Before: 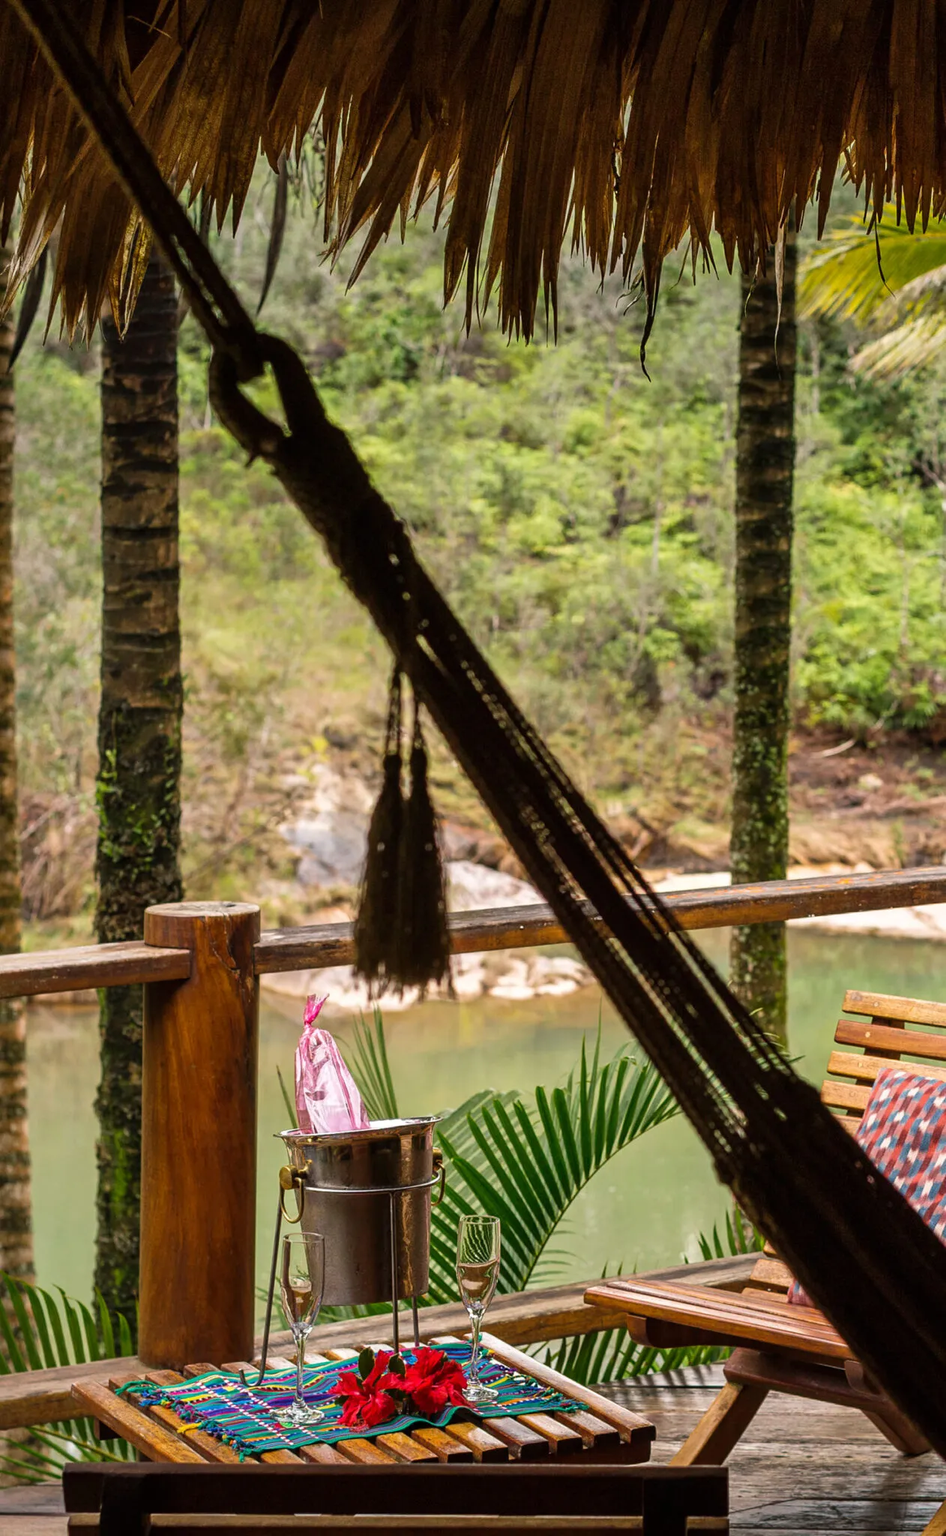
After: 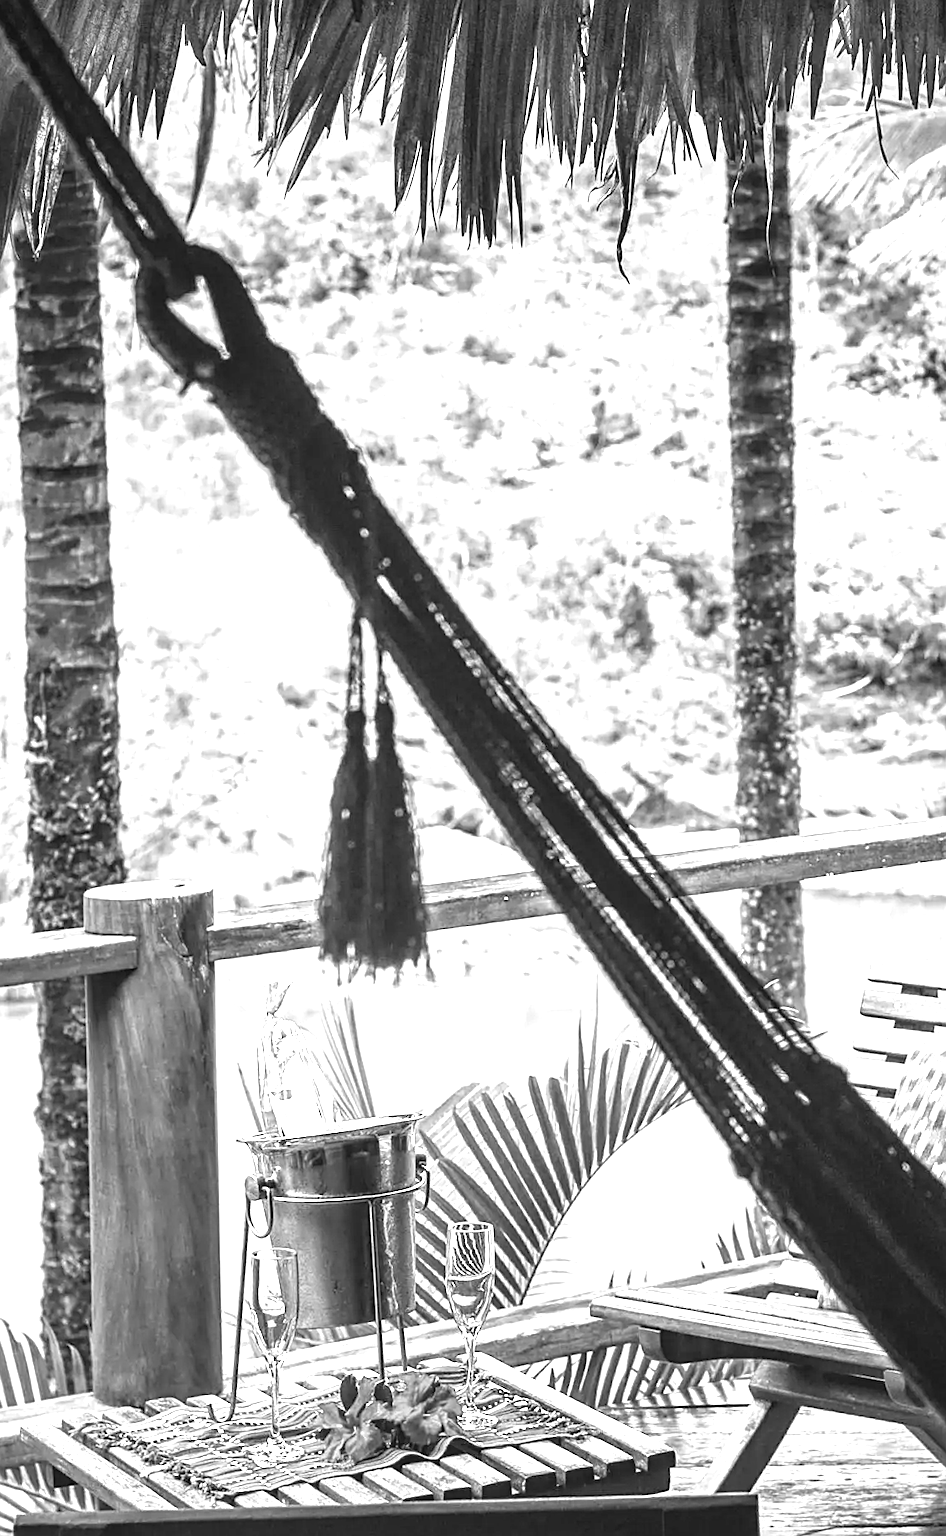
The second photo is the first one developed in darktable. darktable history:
levels: levels [0, 0.394, 0.787]
monochrome: on, module defaults
local contrast: detail 110%
exposure: exposure 1.16 EV, compensate exposure bias true, compensate highlight preservation false
crop and rotate: angle 1.96°, left 5.673%, top 5.673%
sharpen: on, module defaults
